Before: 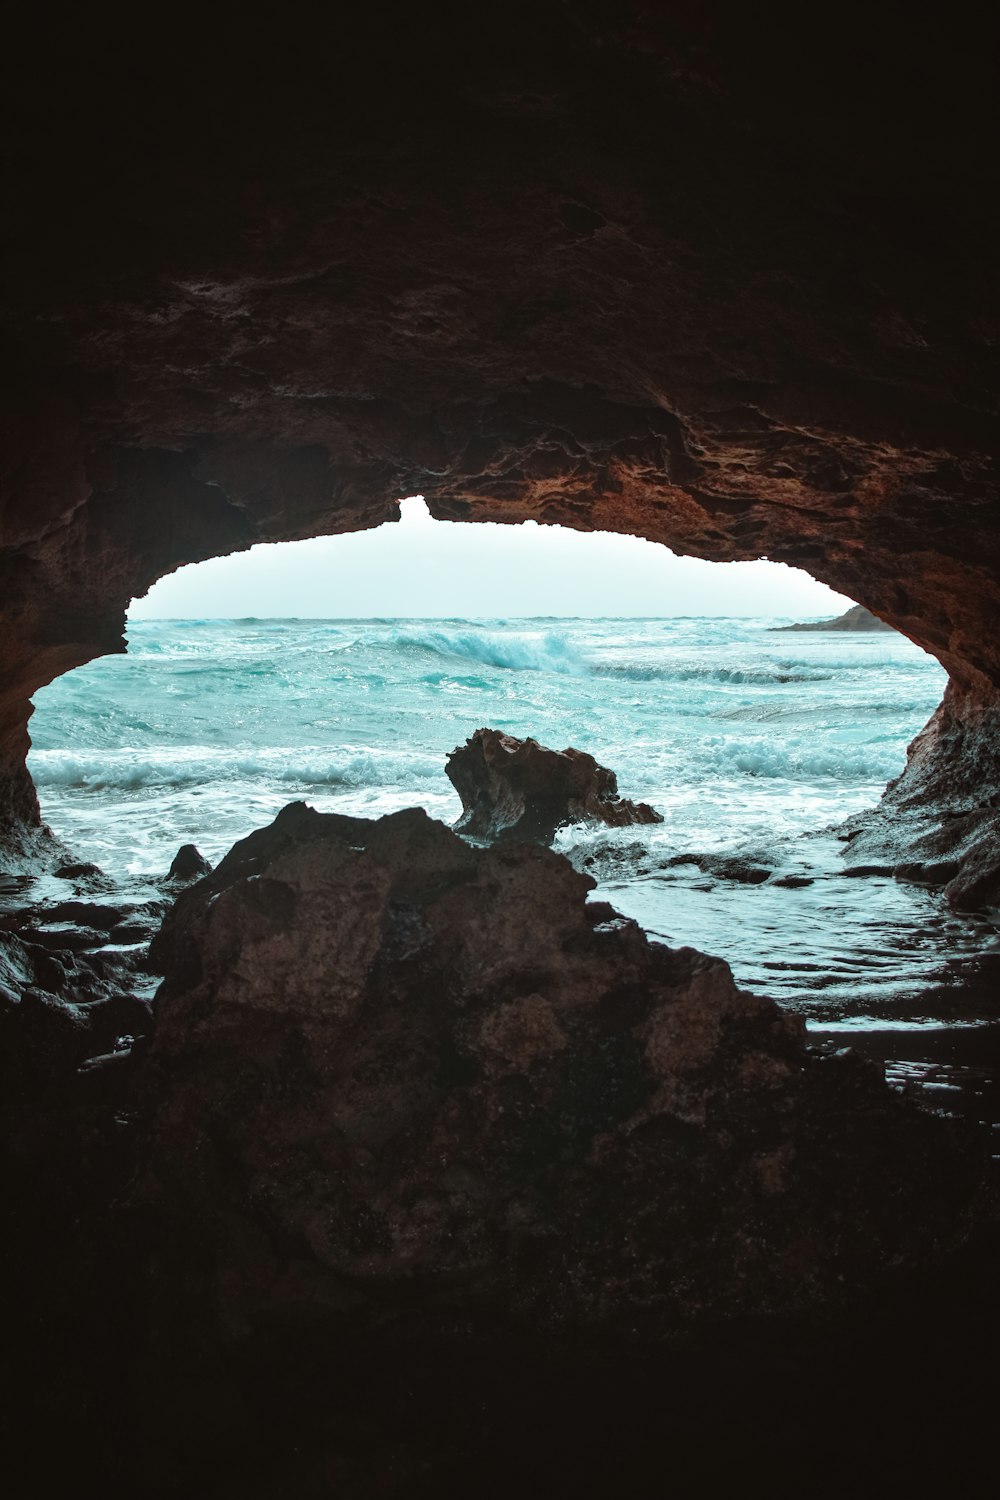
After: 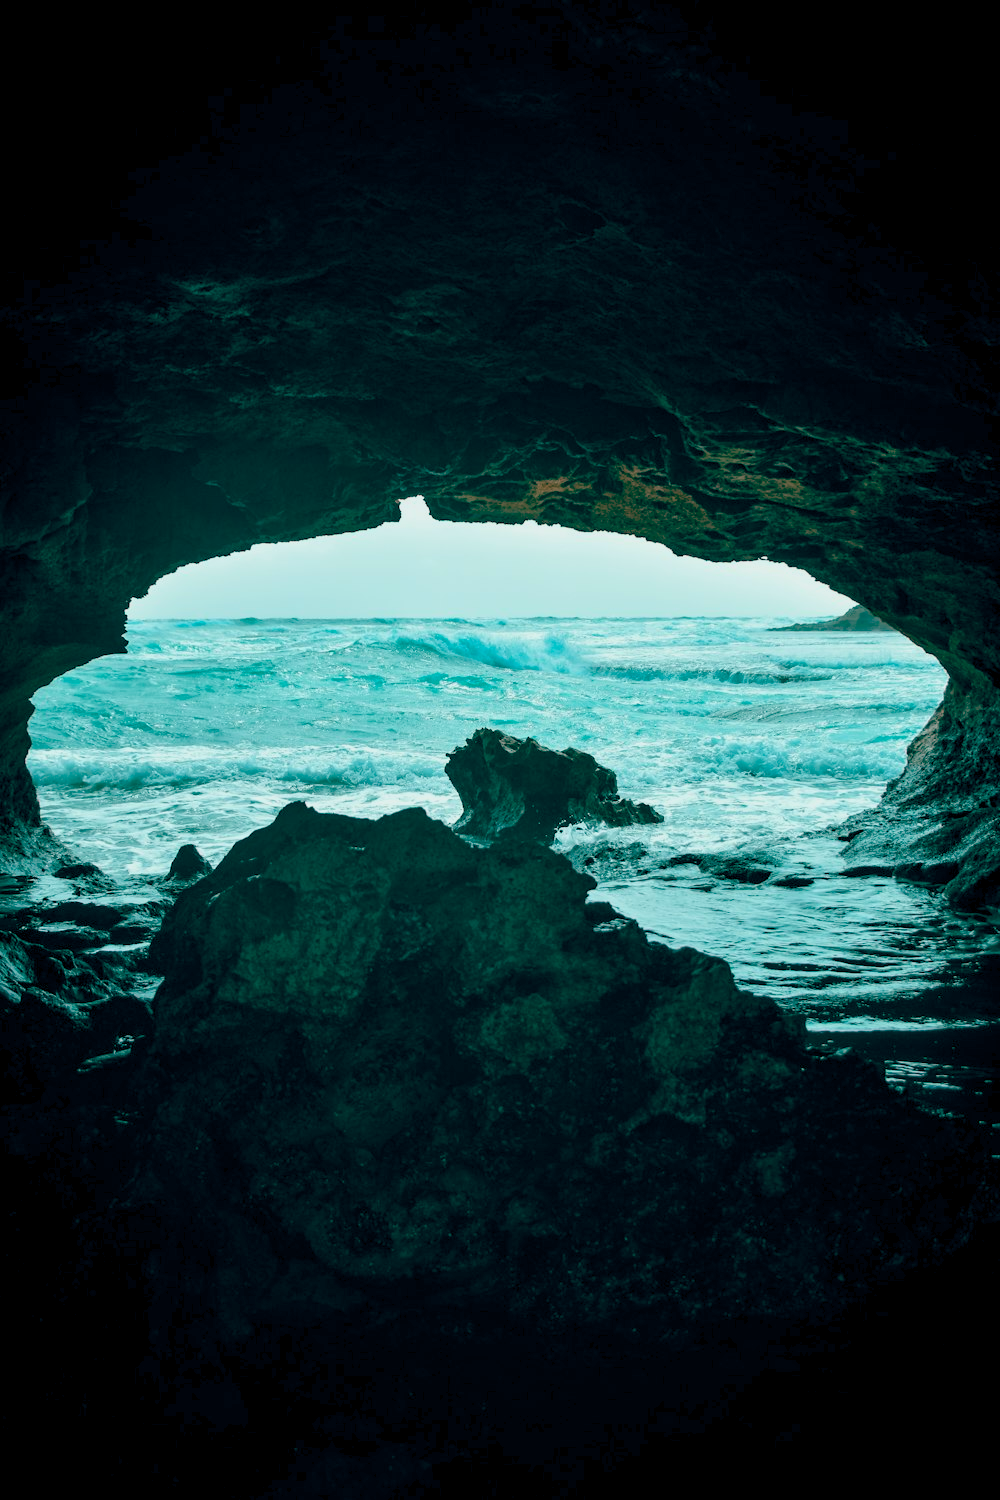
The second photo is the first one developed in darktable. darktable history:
color balance rgb: power › chroma 0.328%, power › hue 23.35°, global offset › luminance -0.529%, global offset › chroma 0.902%, global offset › hue 173.63°, perceptual saturation grading › global saturation 30.858%, contrast -9.684%
